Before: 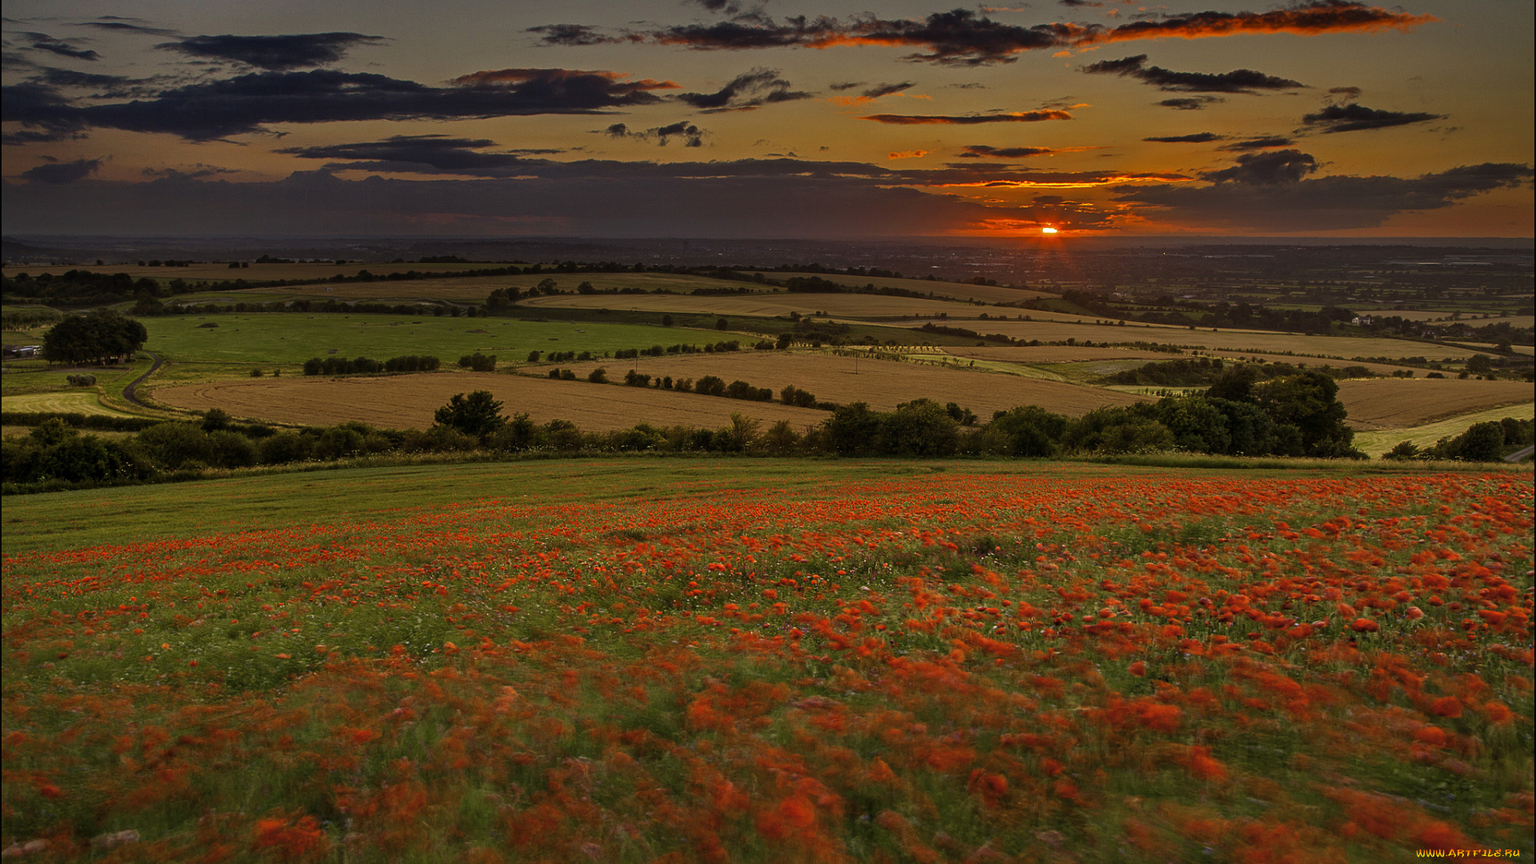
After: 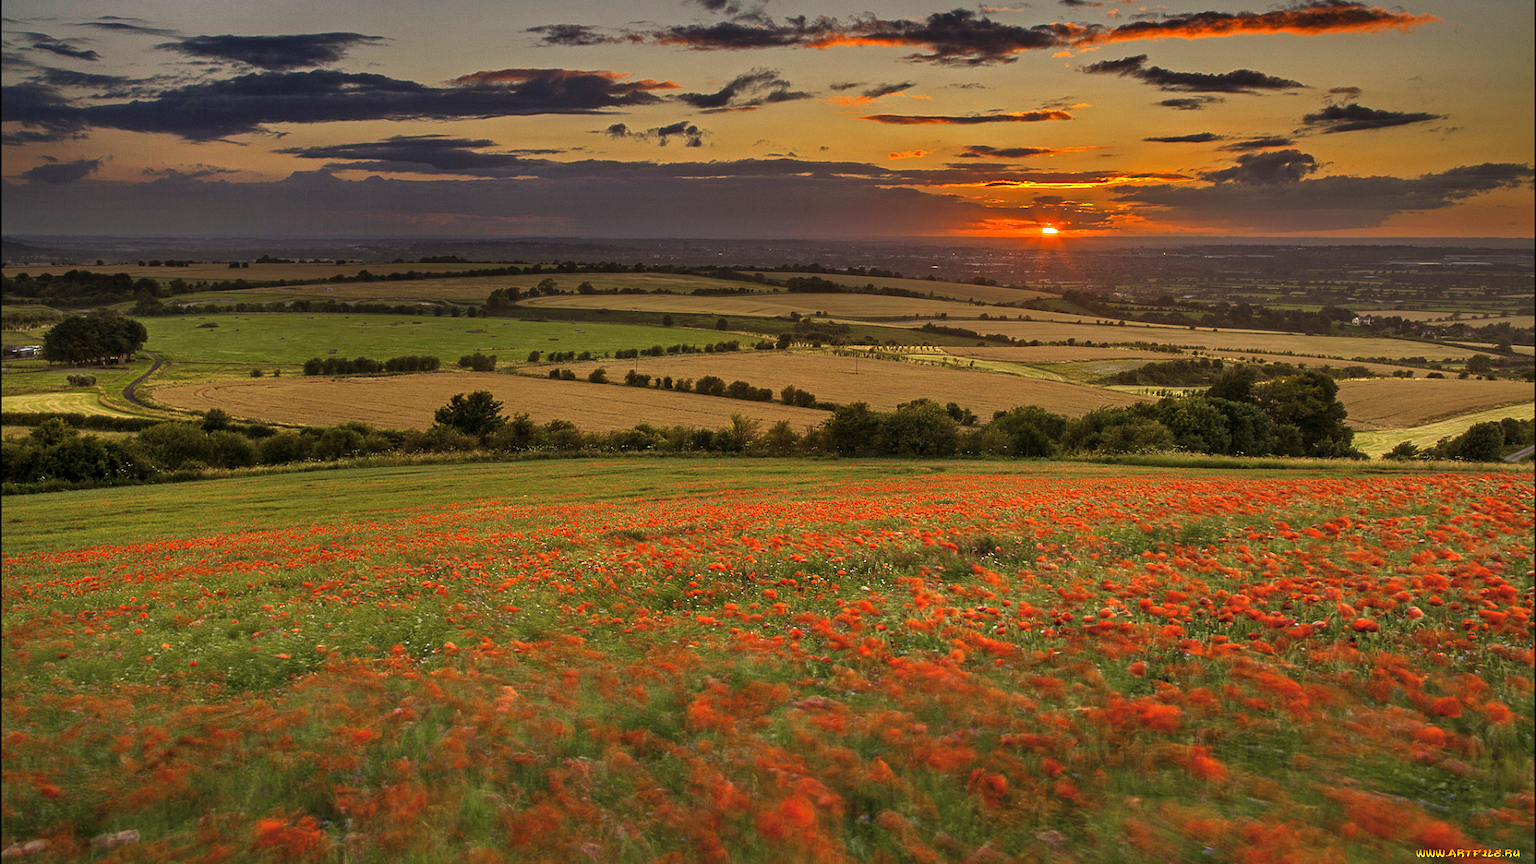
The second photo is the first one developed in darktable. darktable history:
exposure: exposure 1 EV, compensate exposure bias true, compensate highlight preservation false
